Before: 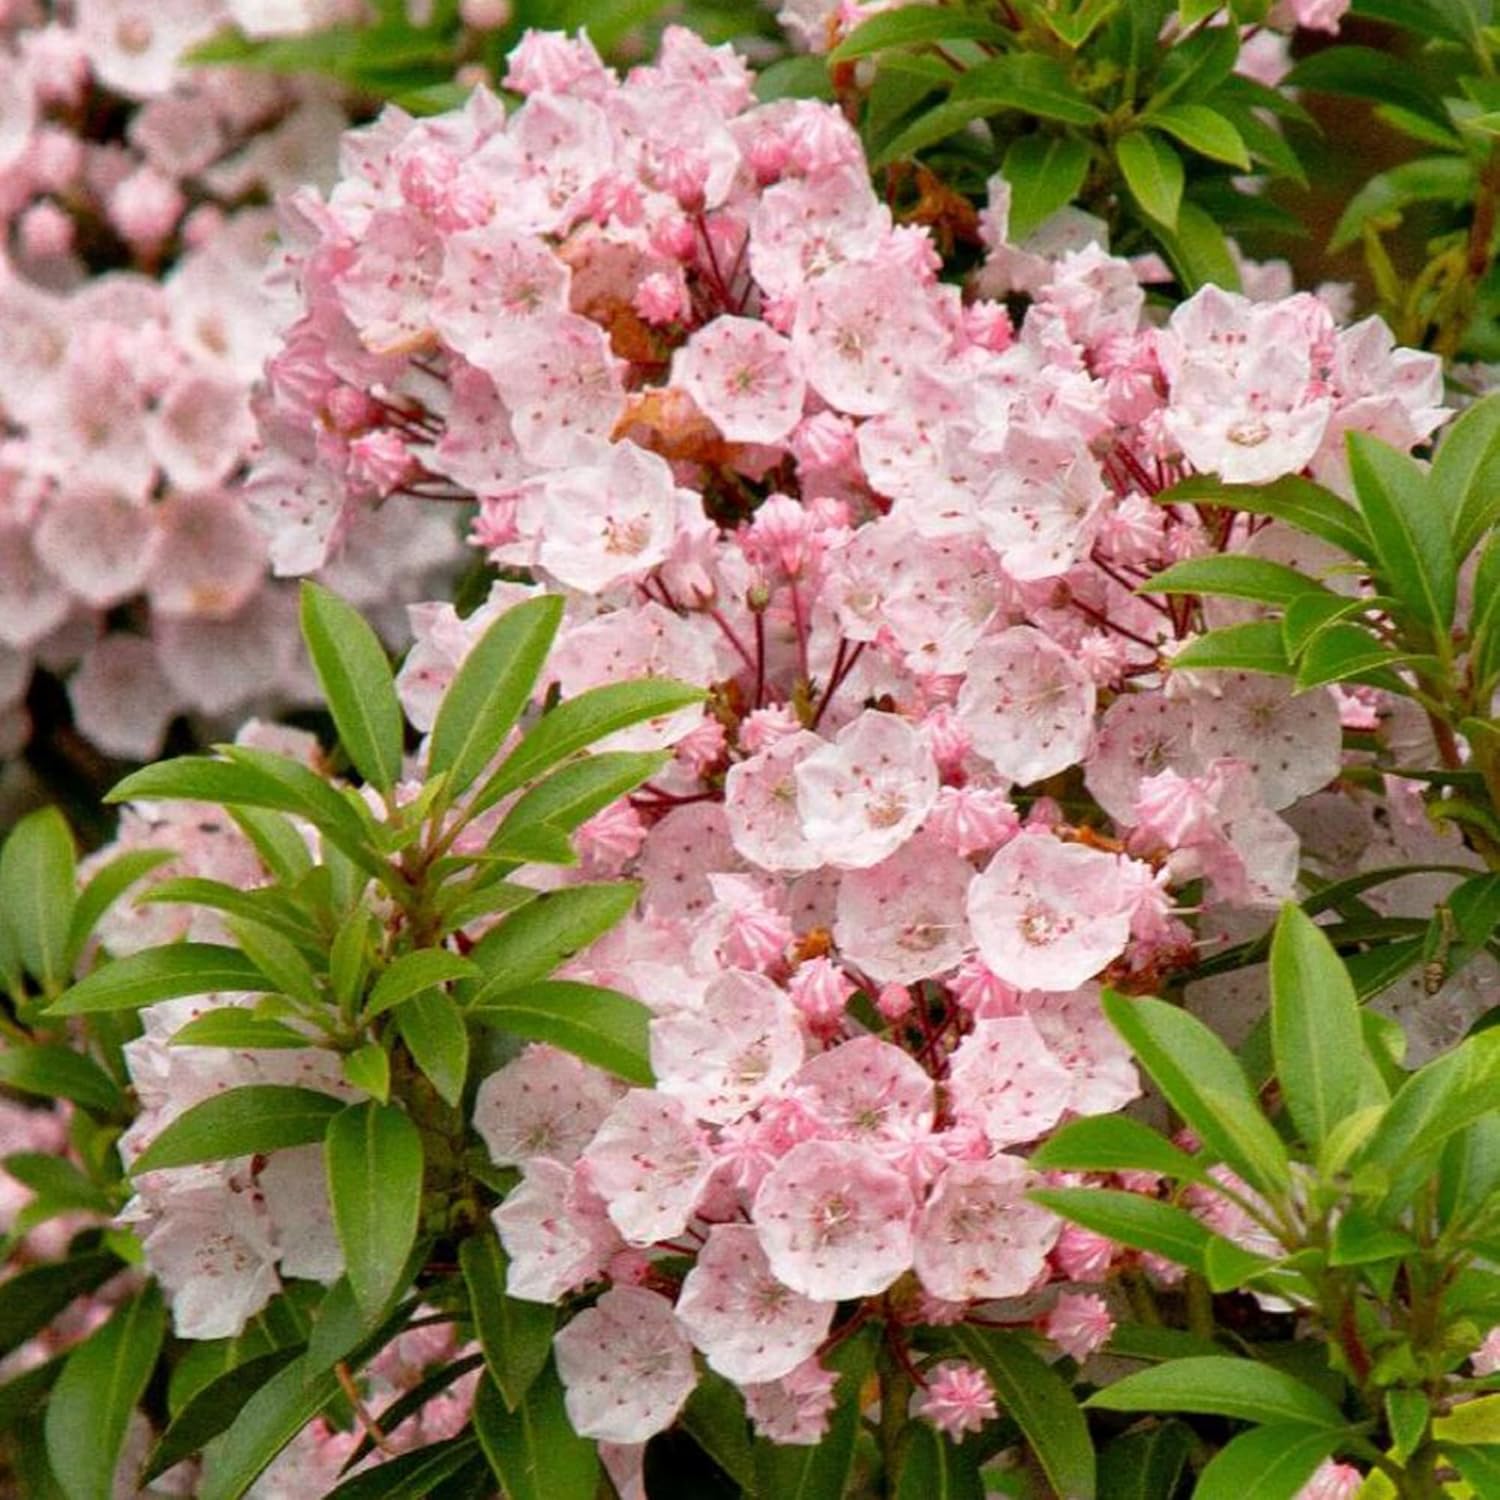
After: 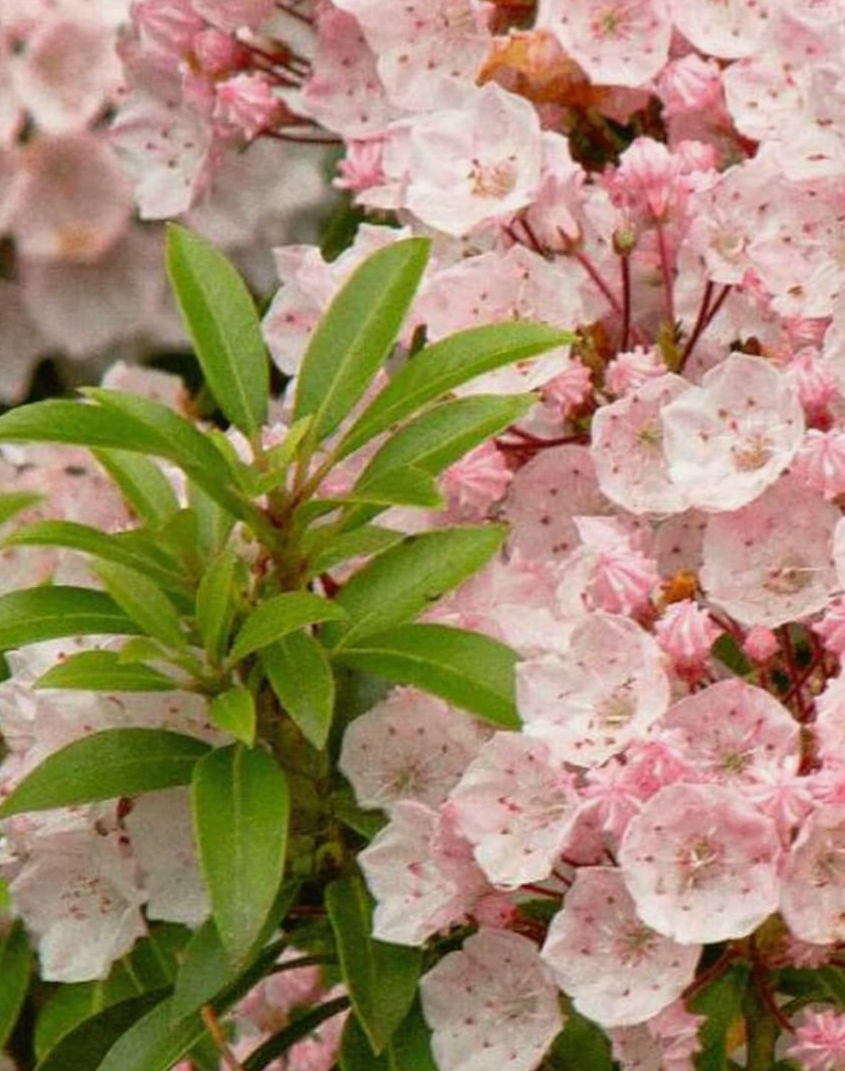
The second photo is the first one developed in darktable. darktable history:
color balance: mode lift, gamma, gain (sRGB), lift [1.04, 1, 1, 0.97], gamma [1.01, 1, 1, 0.97], gain [0.96, 1, 1, 0.97]
crop: left 8.966%, top 23.852%, right 34.699%, bottom 4.703%
